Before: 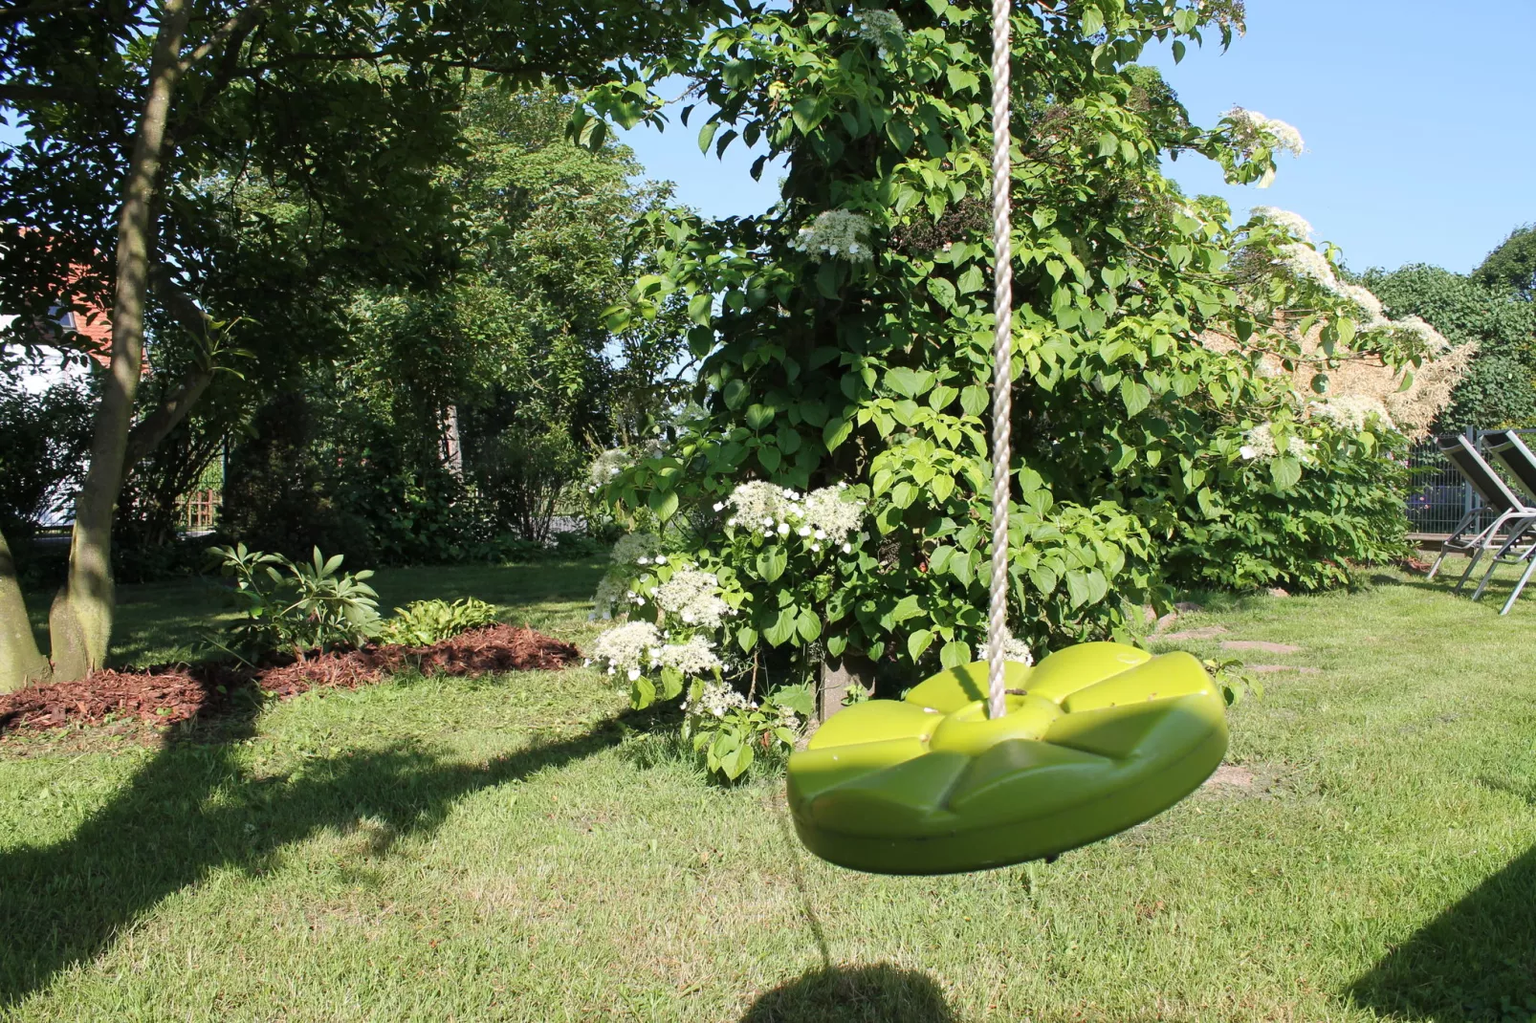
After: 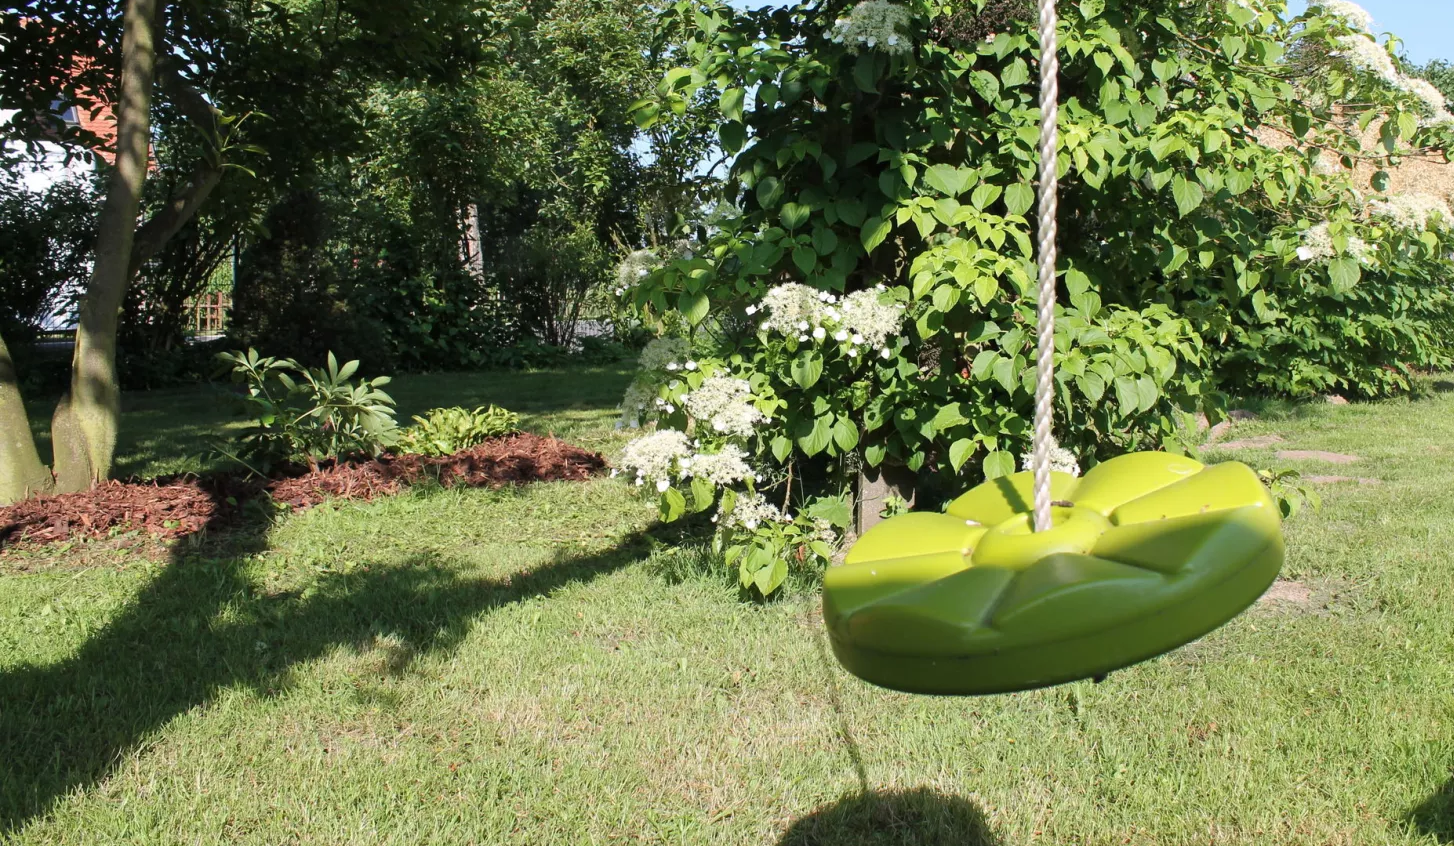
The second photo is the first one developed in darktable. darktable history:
crop: top 20.572%, right 9.459%, bottom 0.295%
